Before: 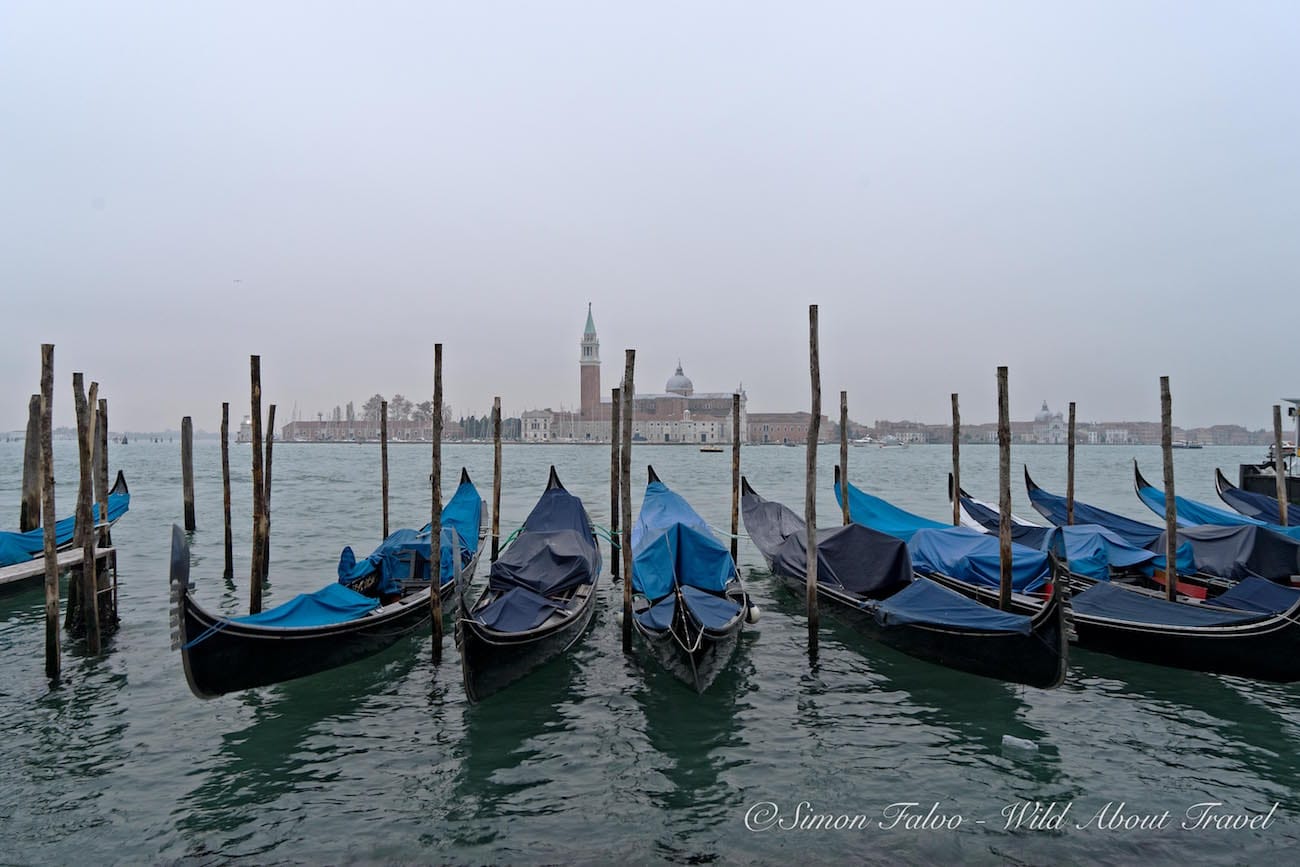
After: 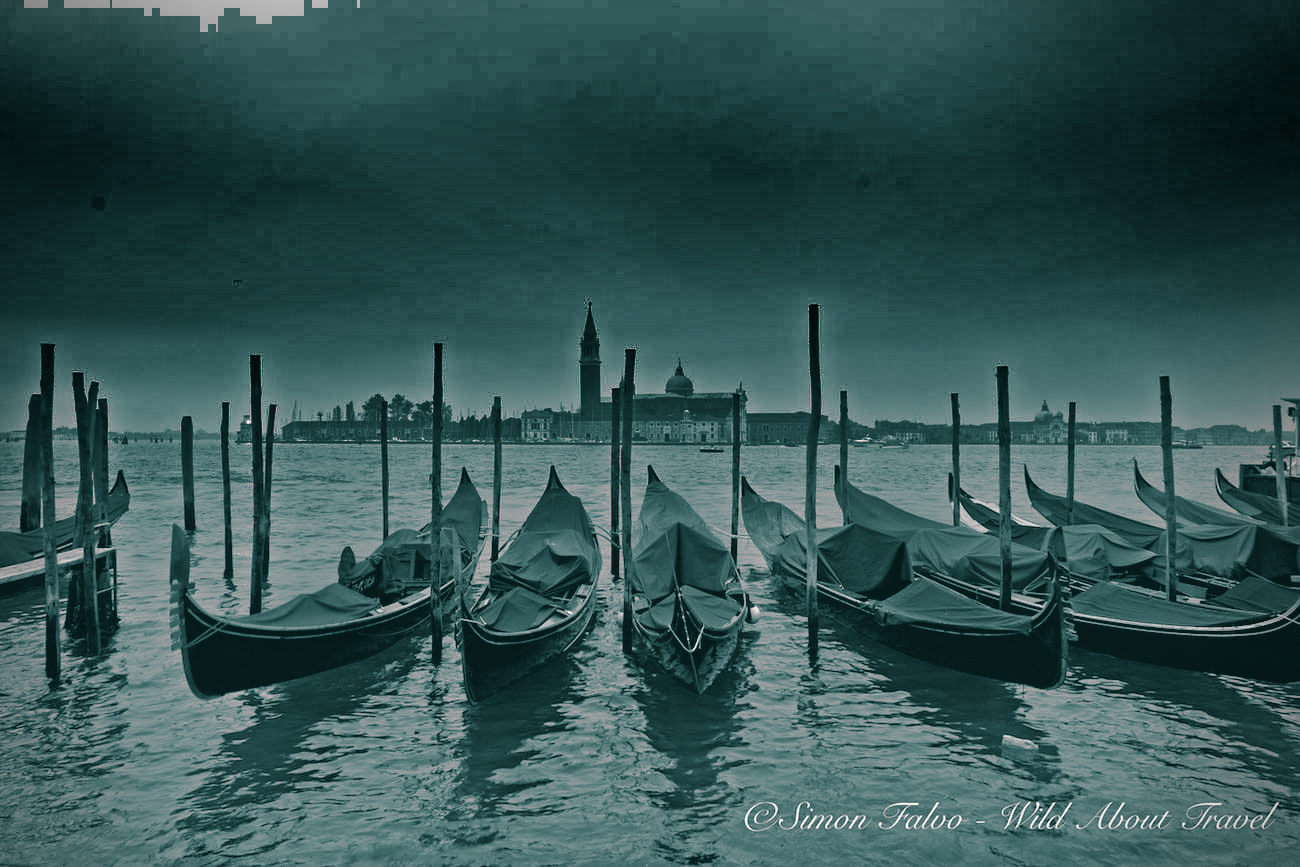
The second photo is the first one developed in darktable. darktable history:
exposure: exposure 0.161 EV, compensate highlight preservation false
tone equalizer: -7 EV 0.15 EV, -6 EV 0.6 EV, -5 EV 1.15 EV, -4 EV 1.33 EV, -3 EV 1.15 EV, -2 EV 0.6 EV, -1 EV 0.15 EV, mask exposure compensation -0.5 EV
split-toning: shadows › hue 186.43°, highlights › hue 49.29°, compress 30.29%
color correction: highlights a* -6.69, highlights b* 0.49
monochrome: a 26.22, b 42.67, size 0.8
vignetting: brightness -0.629, saturation -0.007, center (-0.028, 0.239)
shadows and highlights: radius 123.98, shadows 100, white point adjustment -3, highlights -100, highlights color adjustment 89.84%, soften with gaussian
color balance: lift [1.016, 0.983, 1, 1.017], gamma [0.958, 1, 1, 1], gain [0.981, 1.007, 0.993, 1.002], input saturation 118.26%, contrast 13.43%, contrast fulcrum 21.62%, output saturation 82.76%
